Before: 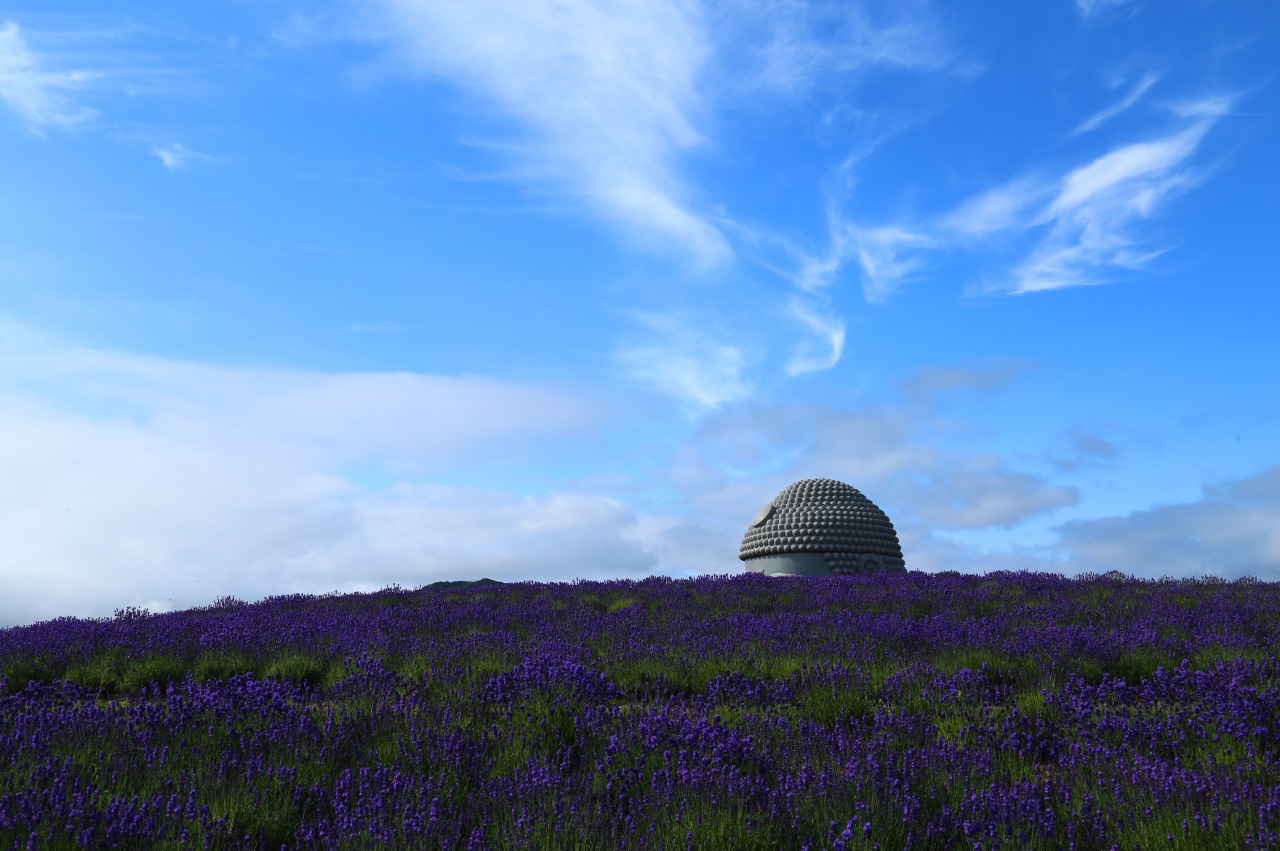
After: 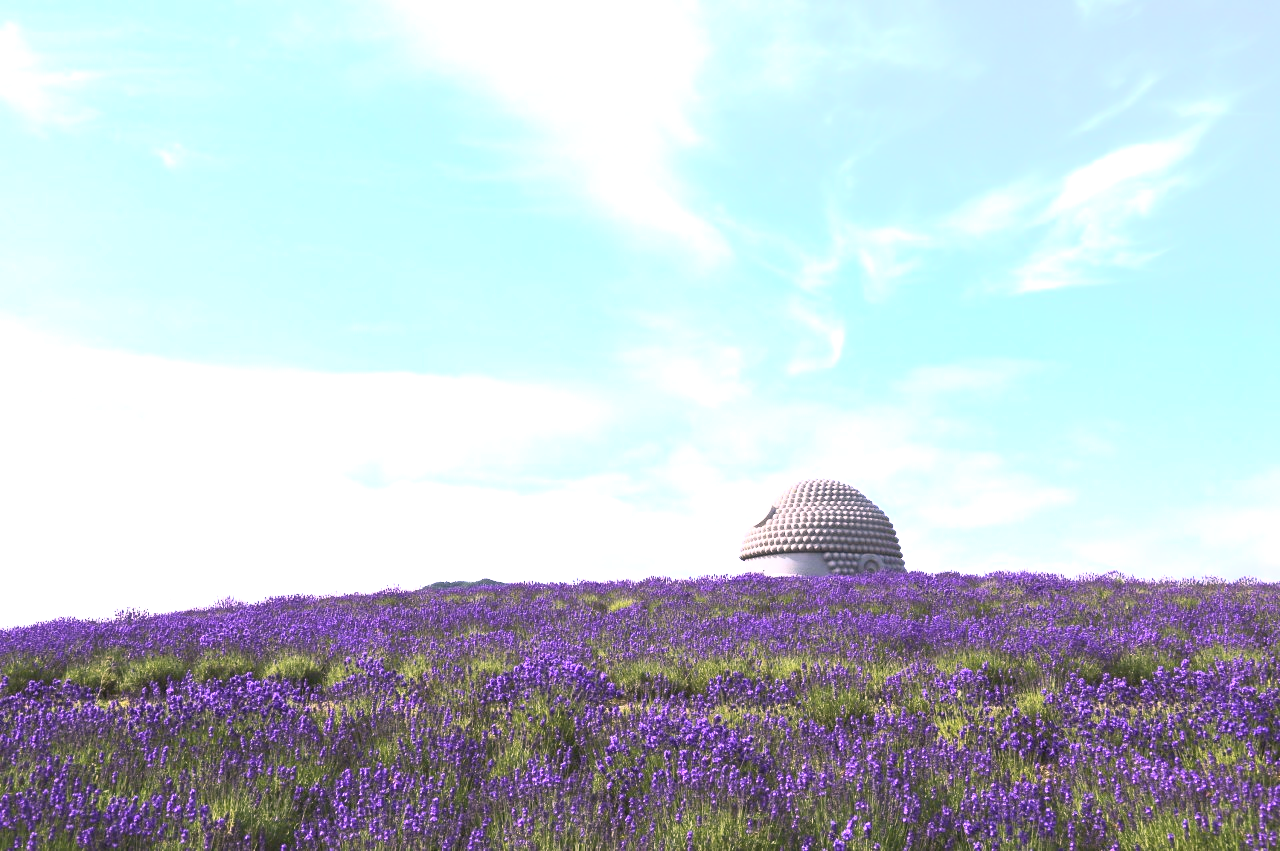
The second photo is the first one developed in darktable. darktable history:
exposure: black level correction 0, exposure 1.741 EV, compensate exposure bias true, compensate highlight preservation false
contrast brightness saturation: contrast 0.39, brightness 0.53
color correction: highlights a* 14.52, highlights b* 4.84
